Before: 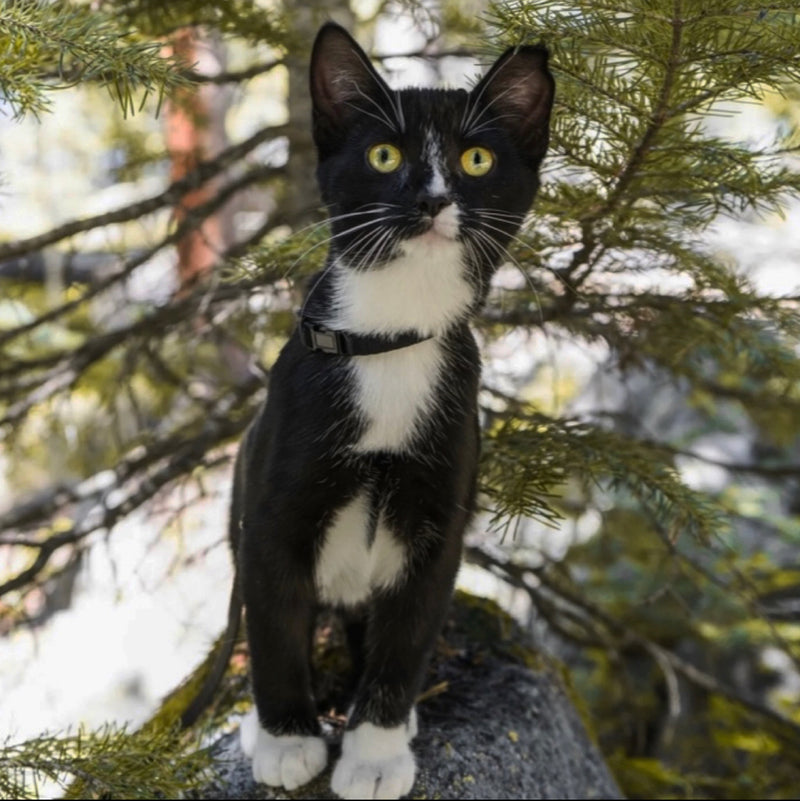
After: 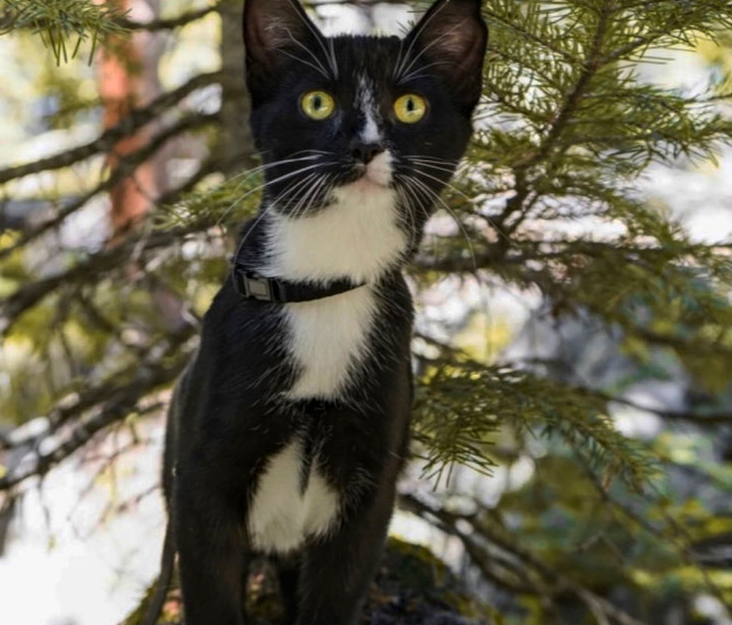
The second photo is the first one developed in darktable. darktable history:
velvia: strength 15.32%
crop: left 8.43%, top 6.623%, bottom 15.298%
haze removal: compatibility mode true, adaptive false
